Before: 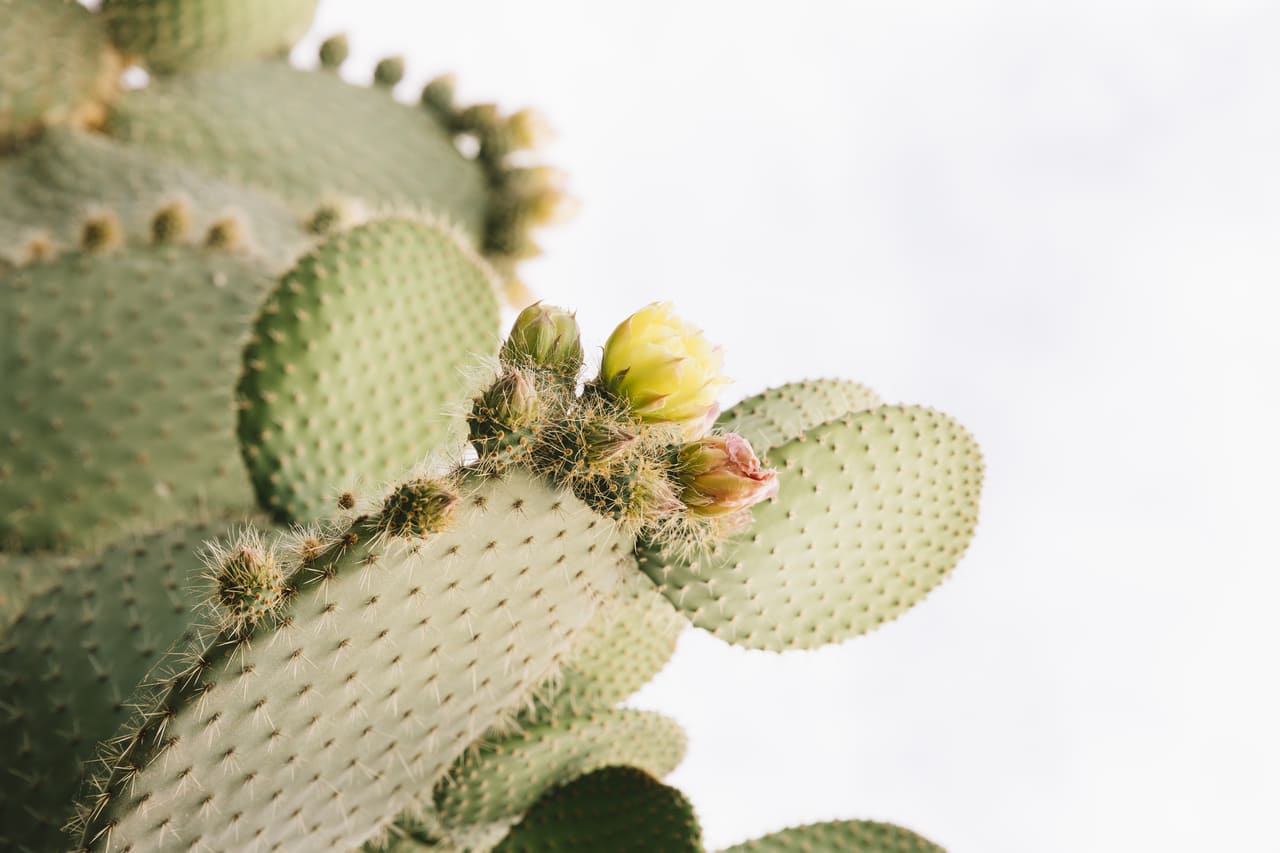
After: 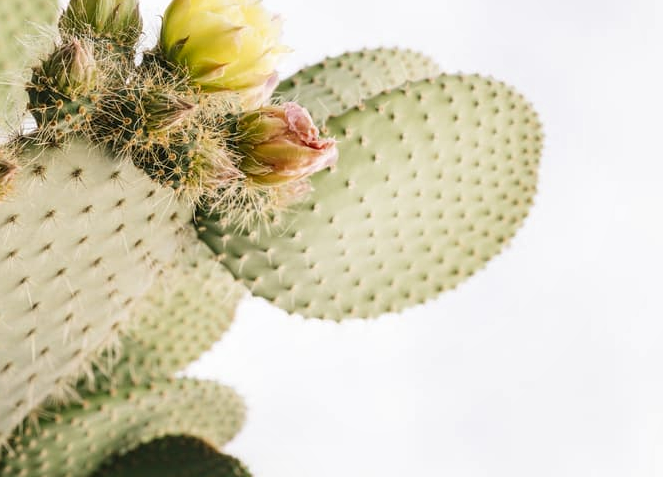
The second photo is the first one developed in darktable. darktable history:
crop: left 34.479%, top 38.822%, right 13.718%, bottom 5.172%
local contrast: on, module defaults
